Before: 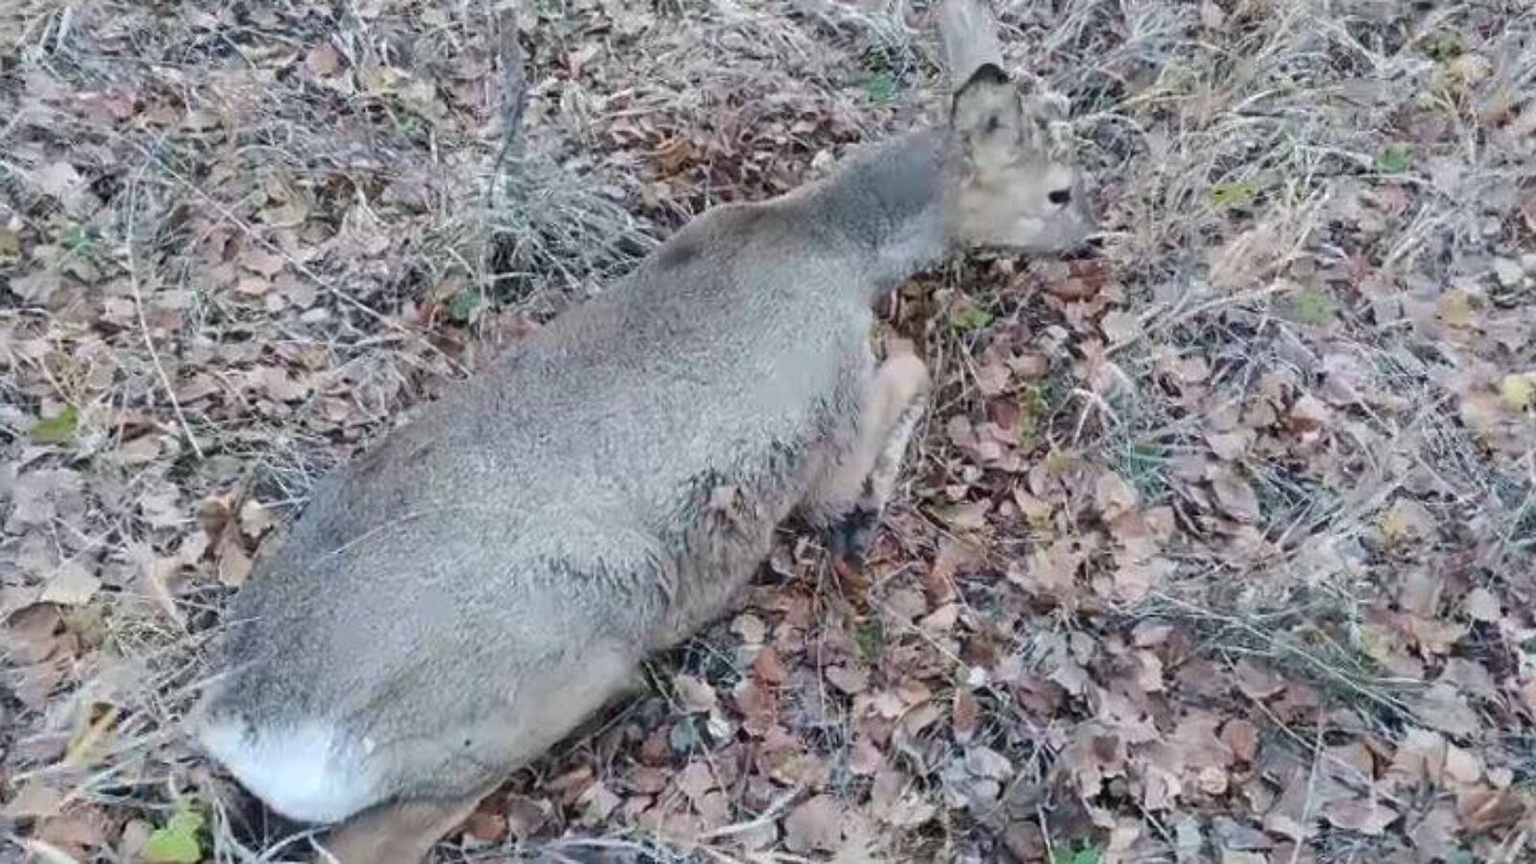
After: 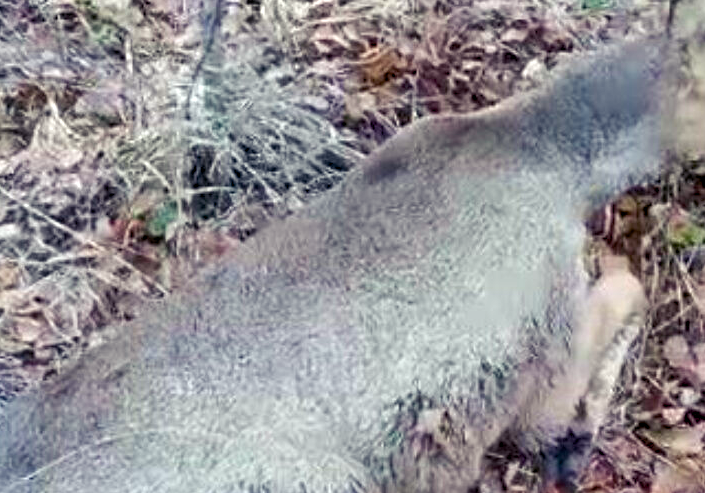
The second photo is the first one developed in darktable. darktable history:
color balance rgb: shadows lift › luminance -21.66%, shadows lift › chroma 6.57%, shadows lift › hue 270°, power › chroma 0.68%, power › hue 60°, highlights gain › luminance 6.08%, highlights gain › chroma 1.33%, highlights gain › hue 90°, global offset › luminance -0.87%, perceptual saturation grading › global saturation 26.86%, perceptual saturation grading › highlights -28.39%, perceptual saturation grading › mid-tones 15.22%, perceptual saturation grading › shadows 33.98%, perceptual brilliance grading › highlights 10%, perceptual brilliance grading › mid-tones 5%
color balance: on, module defaults
crop: left 20.248%, top 10.86%, right 35.675%, bottom 34.321%
tone equalizer: on, module defaults
